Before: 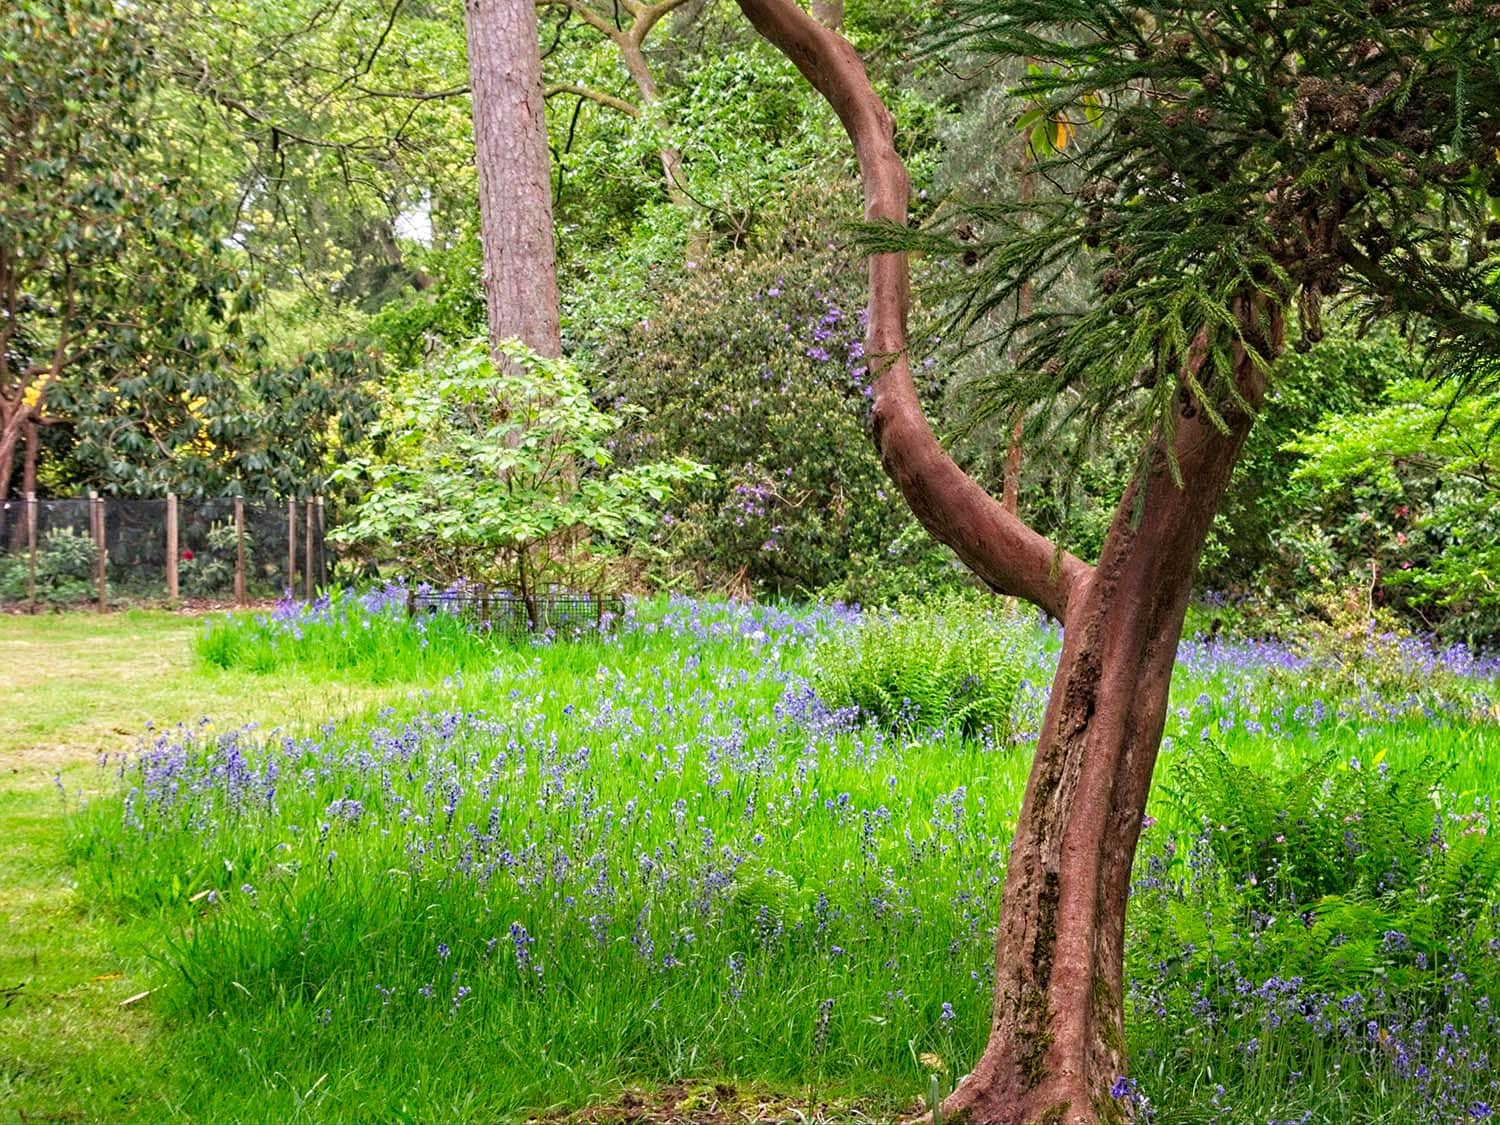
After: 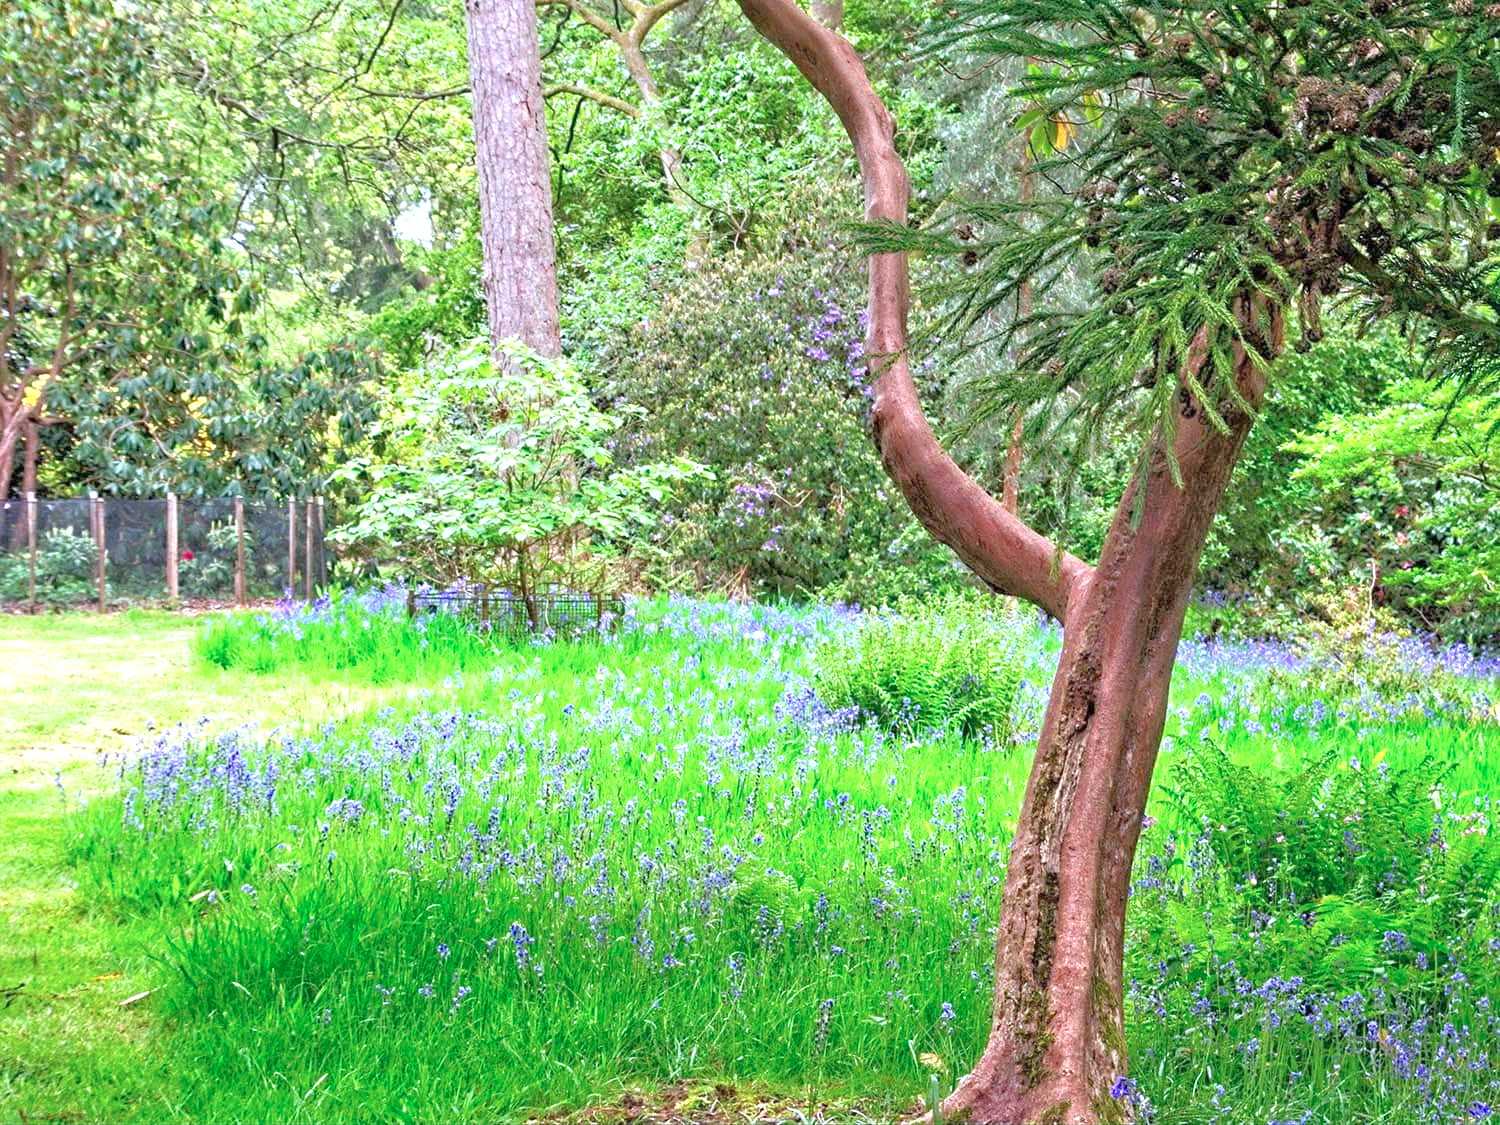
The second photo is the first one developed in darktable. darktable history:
color calibration: x 0.382, y 0.391, temperature 4087.8 K
tone equalizer: -7 EV 0.144 EV, -6 EV 0.603 EV, -5 EV 1.17 EV, -4 EV 1.33 EV, -3 EV 1.18 EV, -2 EV 0.6 EV, -1 EV 0.154 EV
exposure: black level correction 0, exposure 0.694 EV, compensate highlight preservation false
